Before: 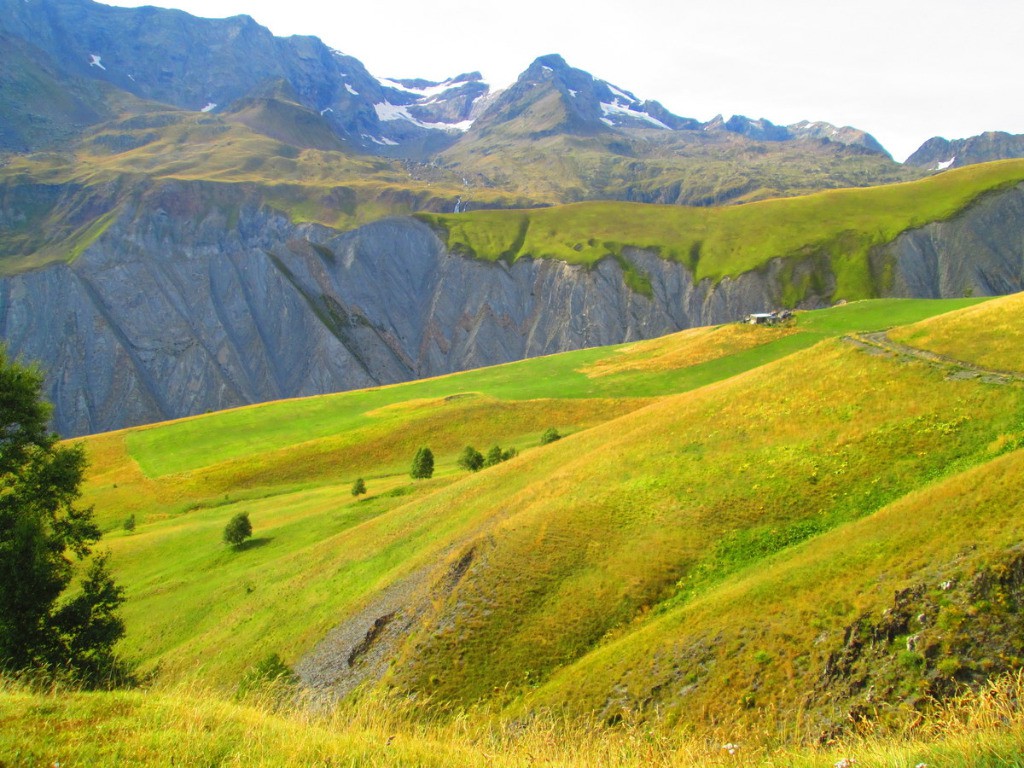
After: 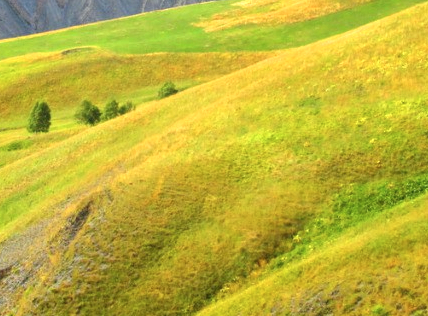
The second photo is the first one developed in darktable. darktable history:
crop: left 37.481%, top 45.109%, right 20.644%, bottom 13.688%
contrast brightness saturation: saturation -0.062
exposure: black level correction 0, exposure 0.399 EV, compensate highlight preservation false
